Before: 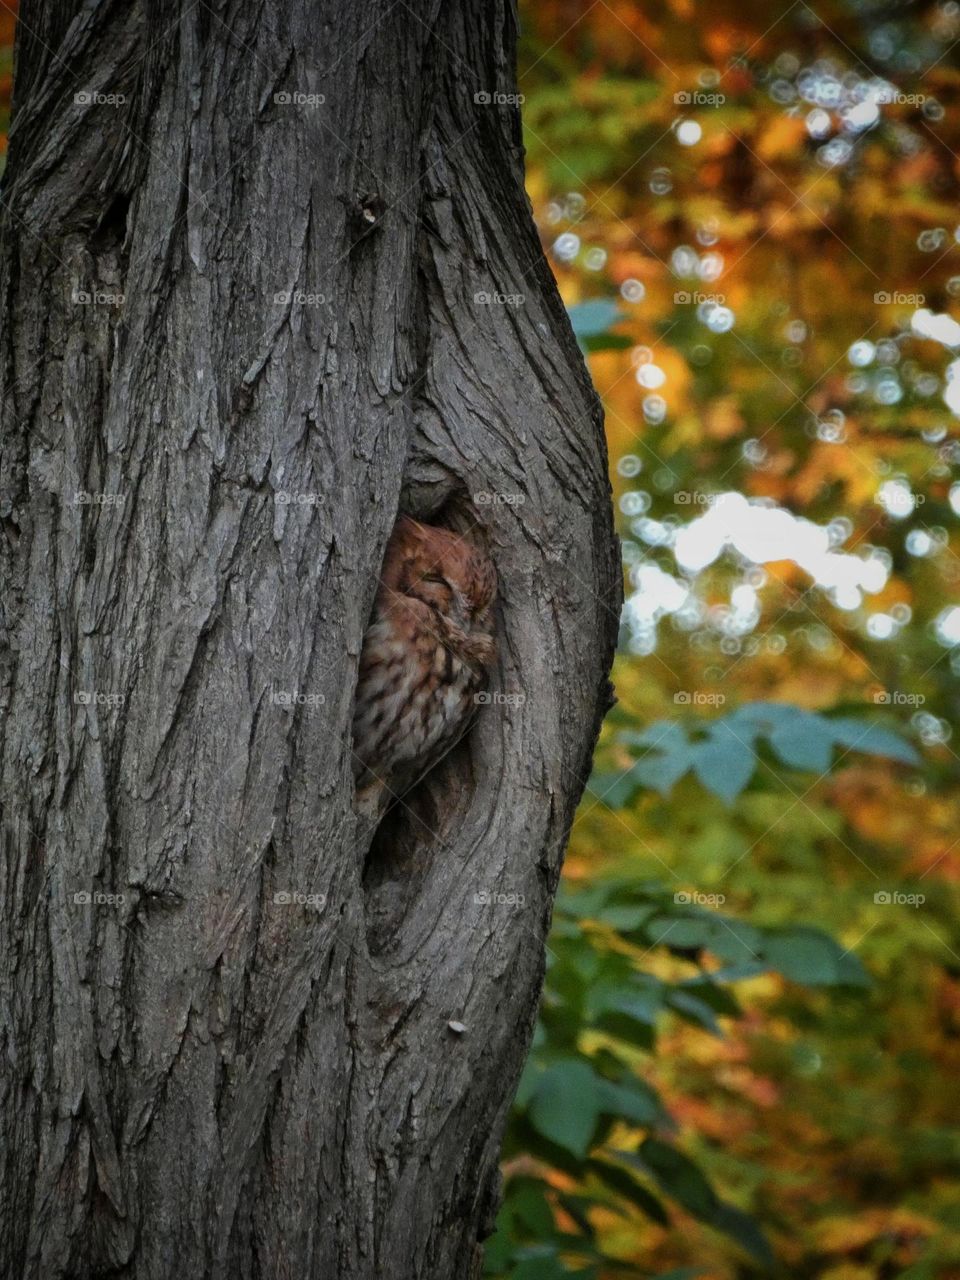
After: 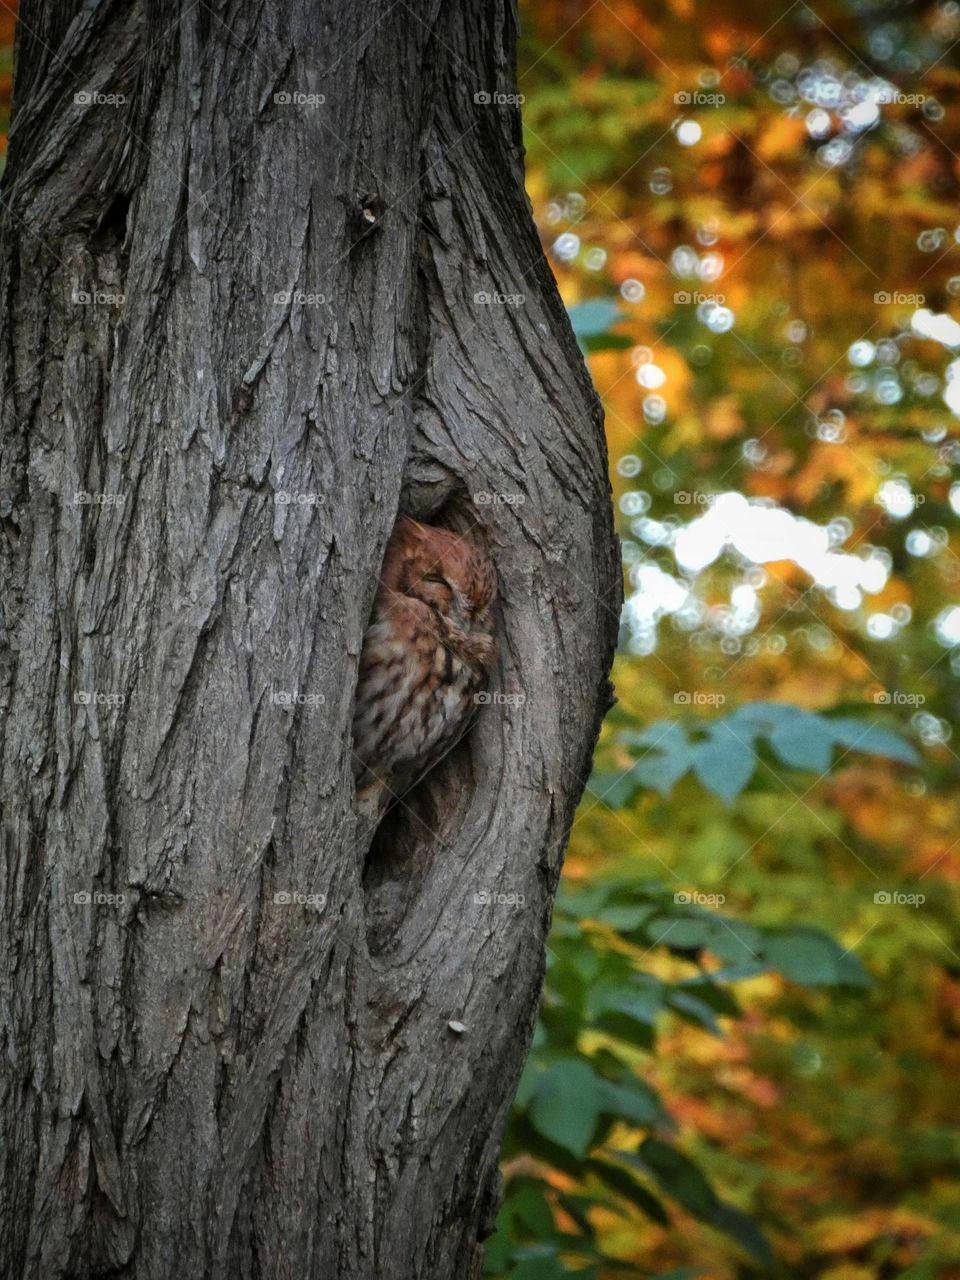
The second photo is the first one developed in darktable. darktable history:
exposure: exposure 0.298 EV, compensate highlight preservation false
